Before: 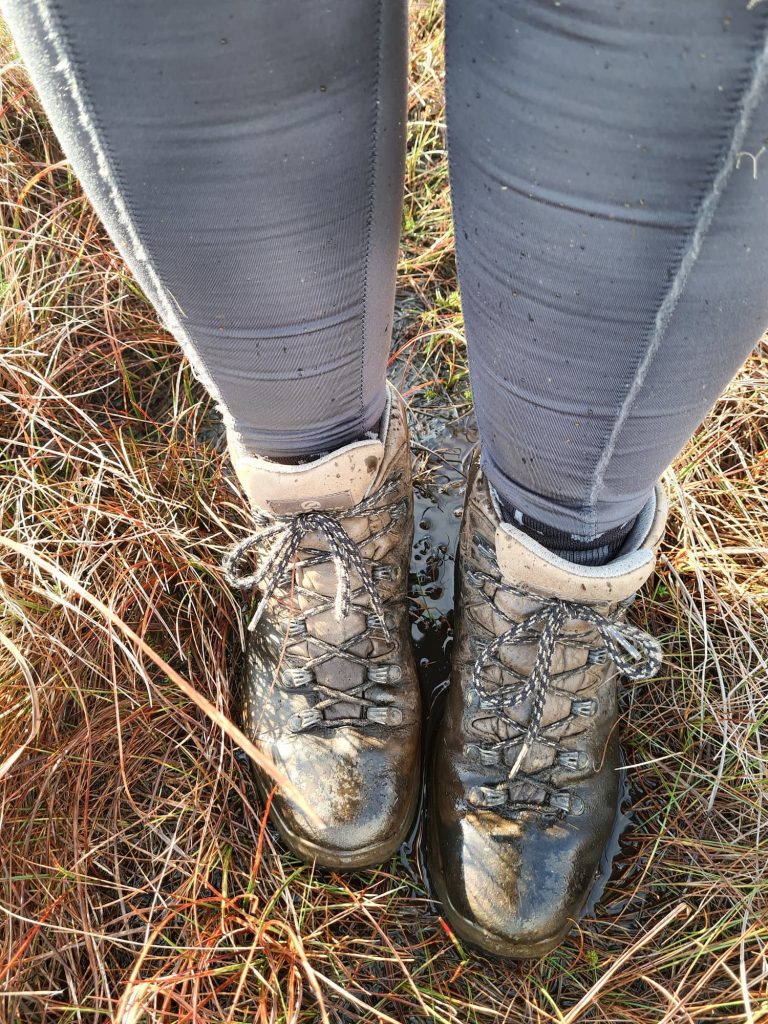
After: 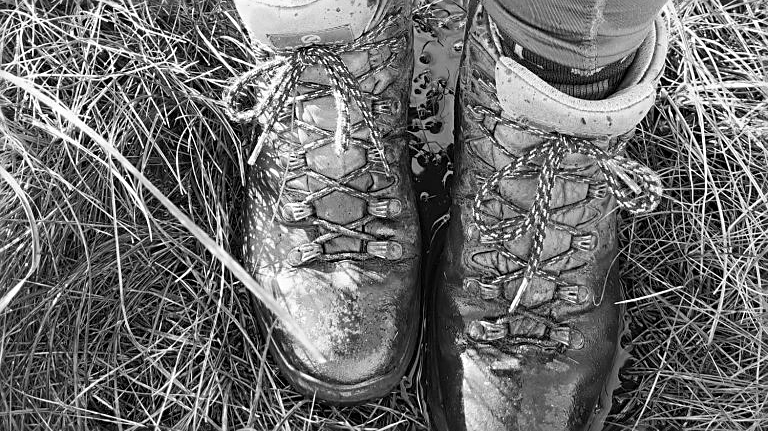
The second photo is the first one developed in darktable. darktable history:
sharpen: on, module defaults
crop: top 45.584%, bottom 12.254%
color calibration: output gray [0.21, 0.42, 0.37, 0], illuminant as shot in camera, x 0.358, y 0.373, temperature 4628.91 K
